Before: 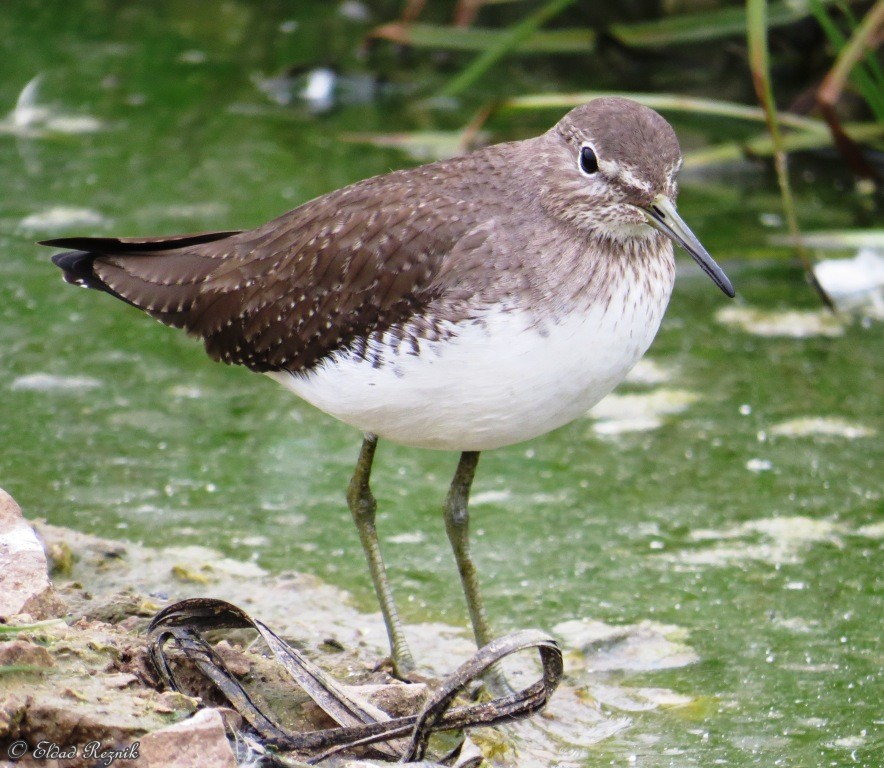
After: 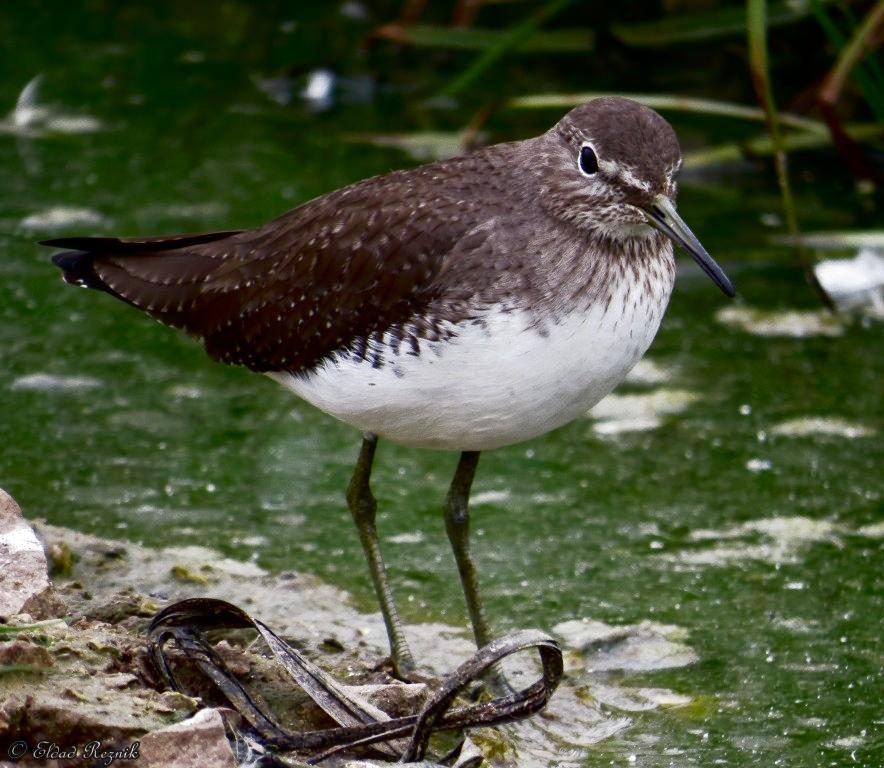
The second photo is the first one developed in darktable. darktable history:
tone equalizer: edges refinement/feathering 500, mask exposure compensation -1.24 EV, preserve details no
contrast brightness saturation: brightness -0.506
